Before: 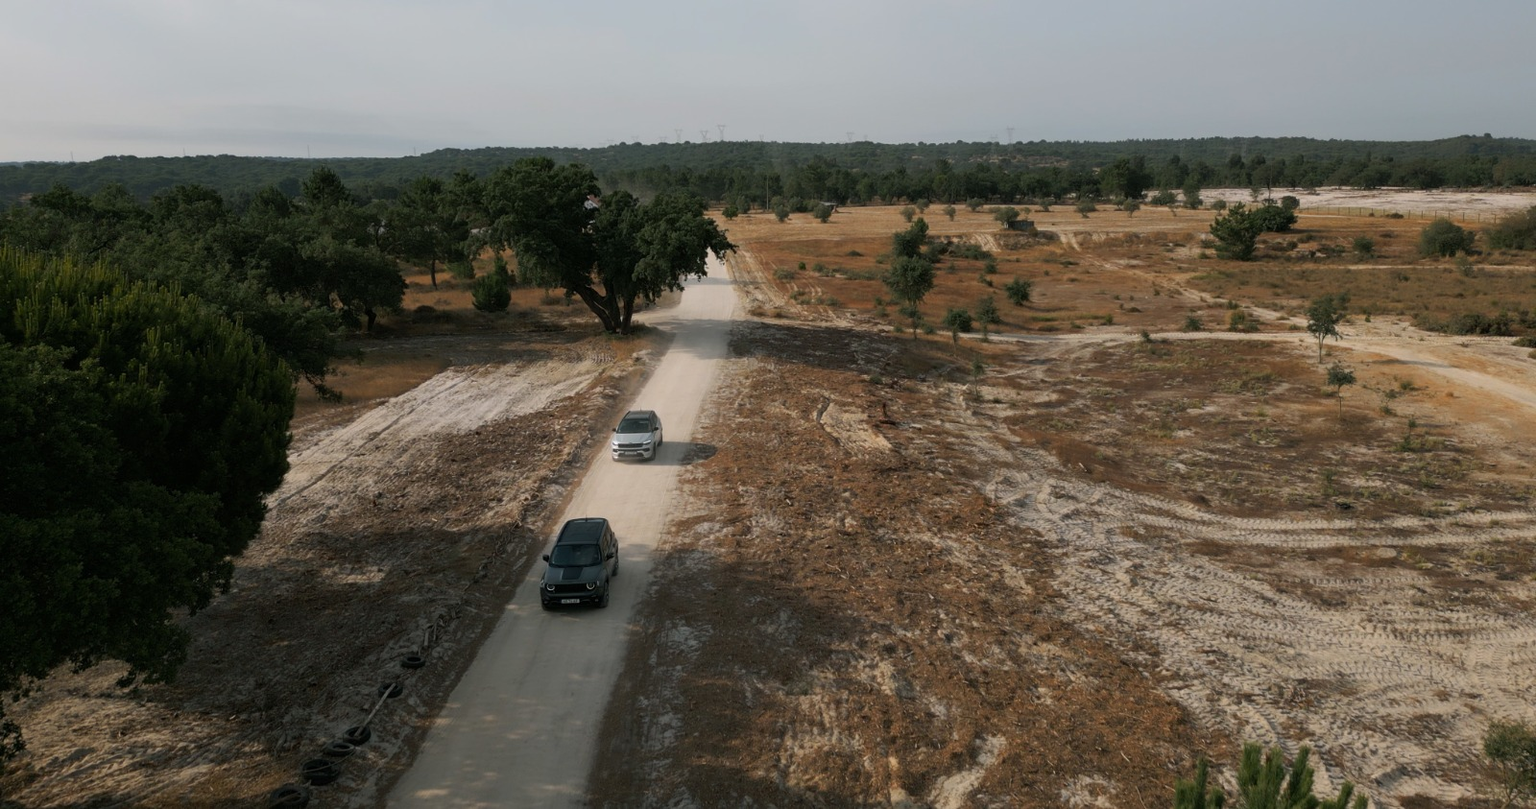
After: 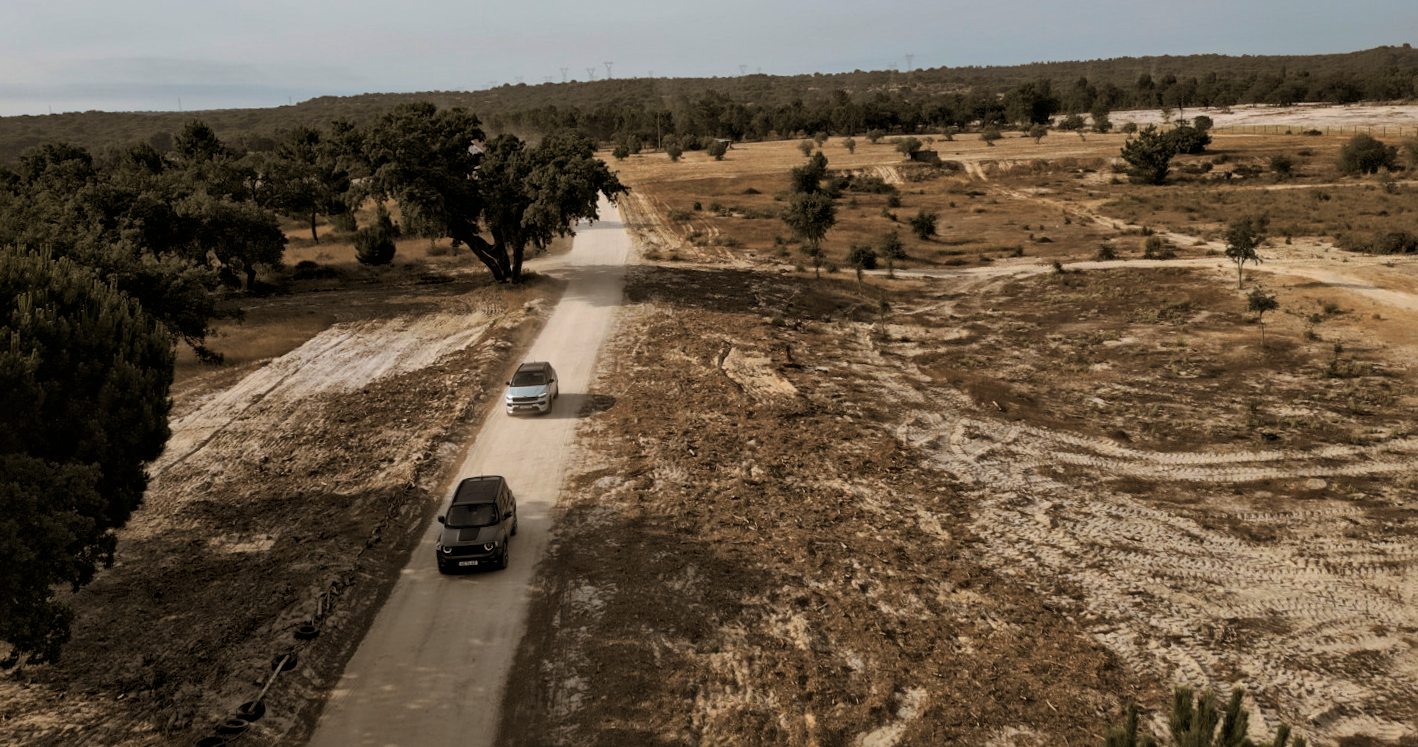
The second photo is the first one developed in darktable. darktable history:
split-toning: shadows › hue 32.4°, shadows › saturation 0.51, highlights › hue 180°, highlights › saturation 0, balance -60.17, compress 55.19%
crop and rotate: angle 1.96°, left 5.673%, top 5.673%
bloom: size 9%, threshold 100%, strength 7%
local contrast: mode bilateral grid, contrast 20, coarseness 19, detail 163%, midtone range 0.2
velvia: on, module defaults
